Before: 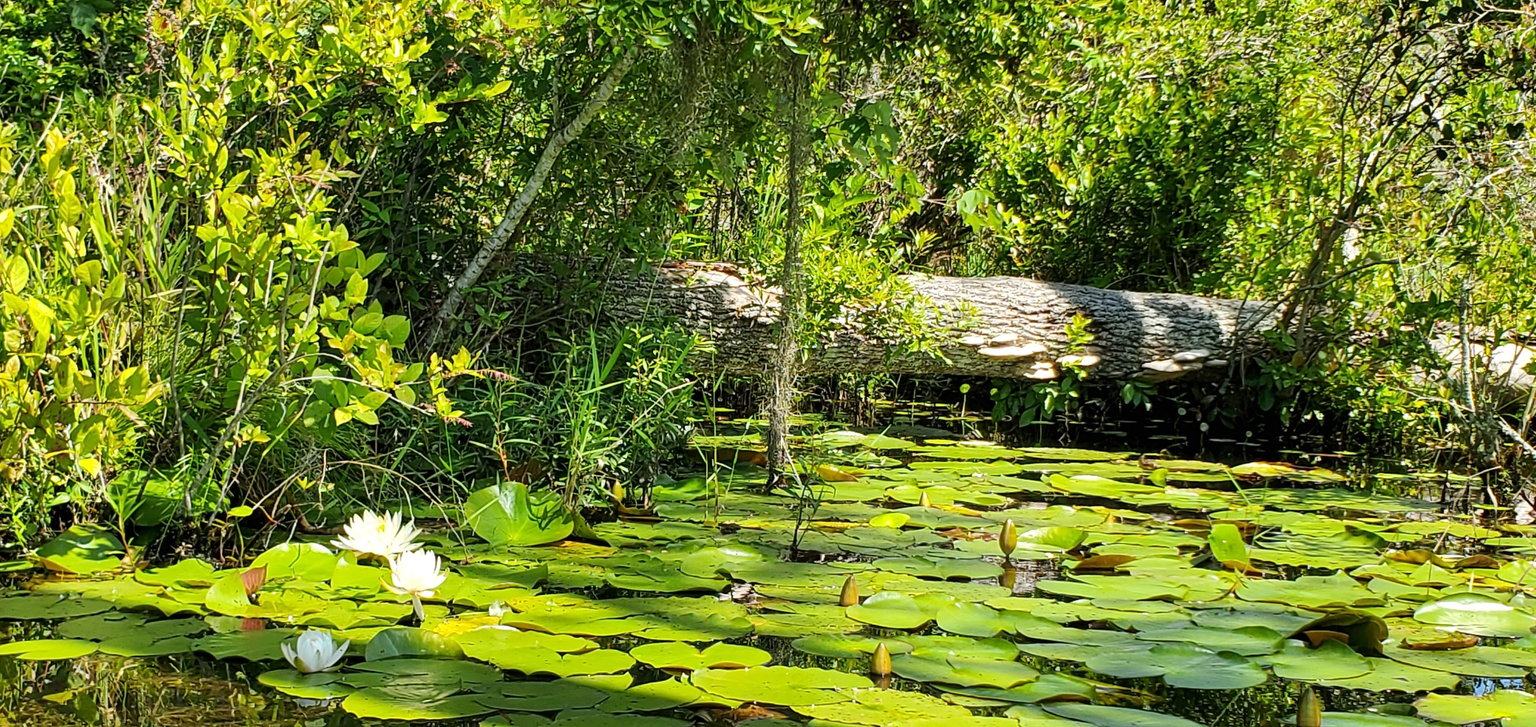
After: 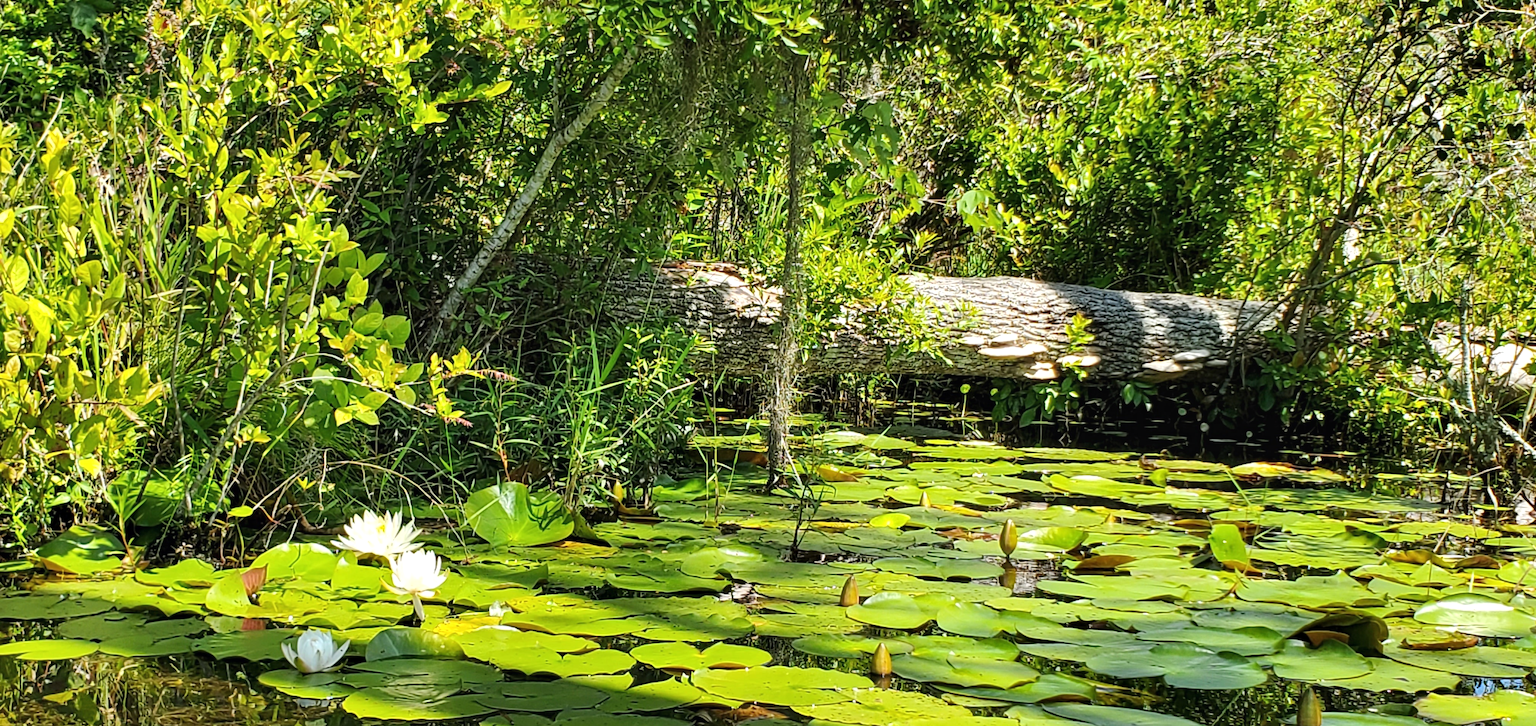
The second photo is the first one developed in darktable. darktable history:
contrast equalizer: octaves 7, y [[0.6 ×6], [0.55 ×6], [0 ×6], [0 ×6], [0 ×6]], mix 0.145
exposure: black level correction -0.002, exposure 0.033 EV, compensate exposure bias true, compensate highlight preservation false
